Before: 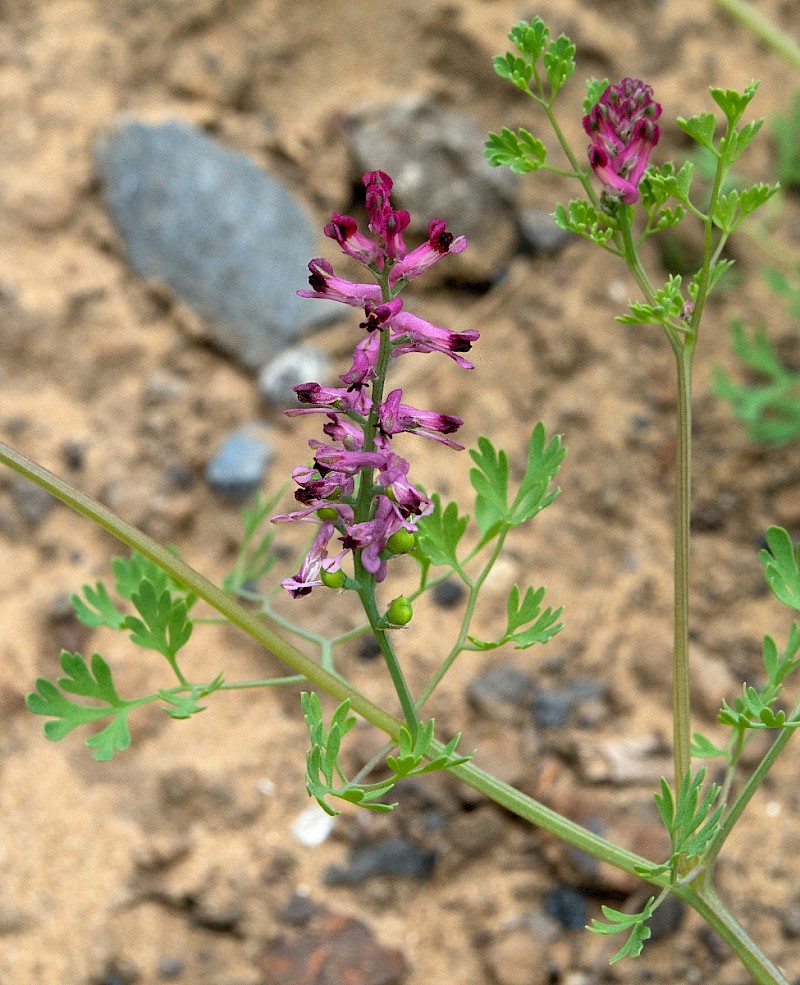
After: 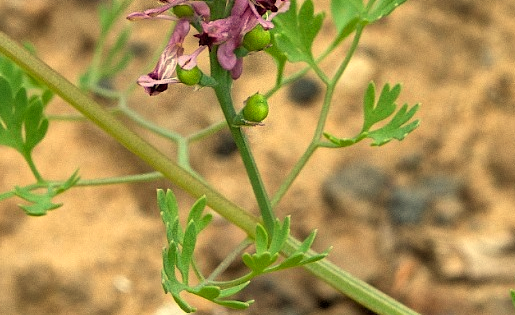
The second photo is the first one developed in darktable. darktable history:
crop: left 18.091%, top 51.13%, right 17.525%, bottom 16.85%
shadows and highlights: shadows 60, soften with gaussian
white balance: red 1.08, blue 0.791
